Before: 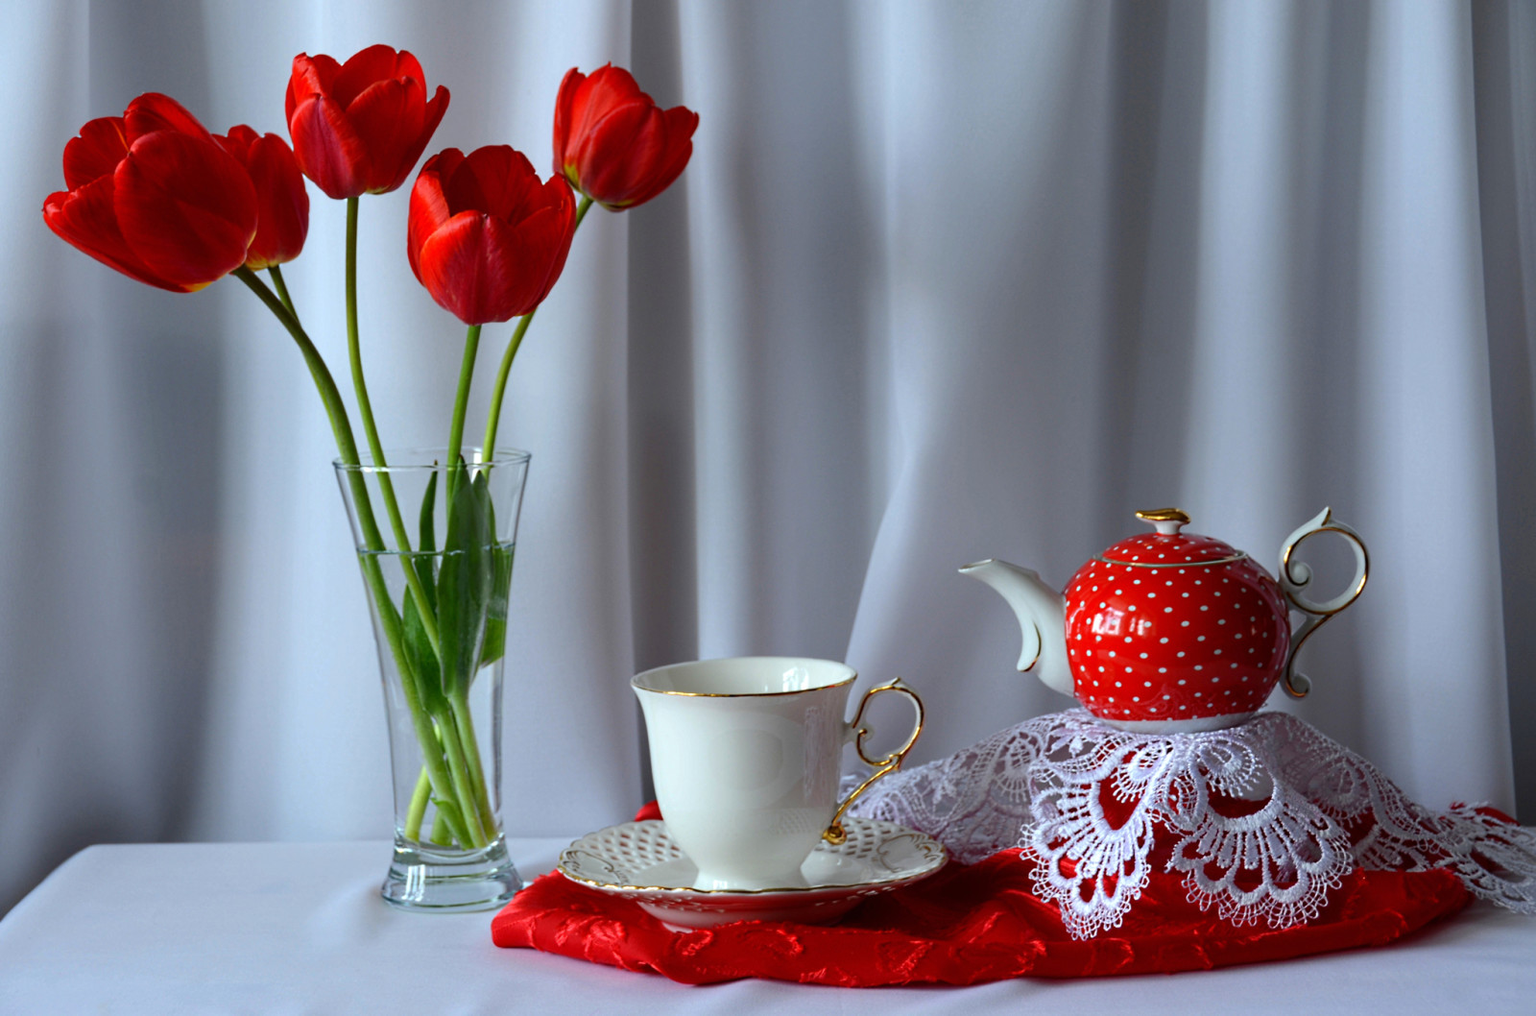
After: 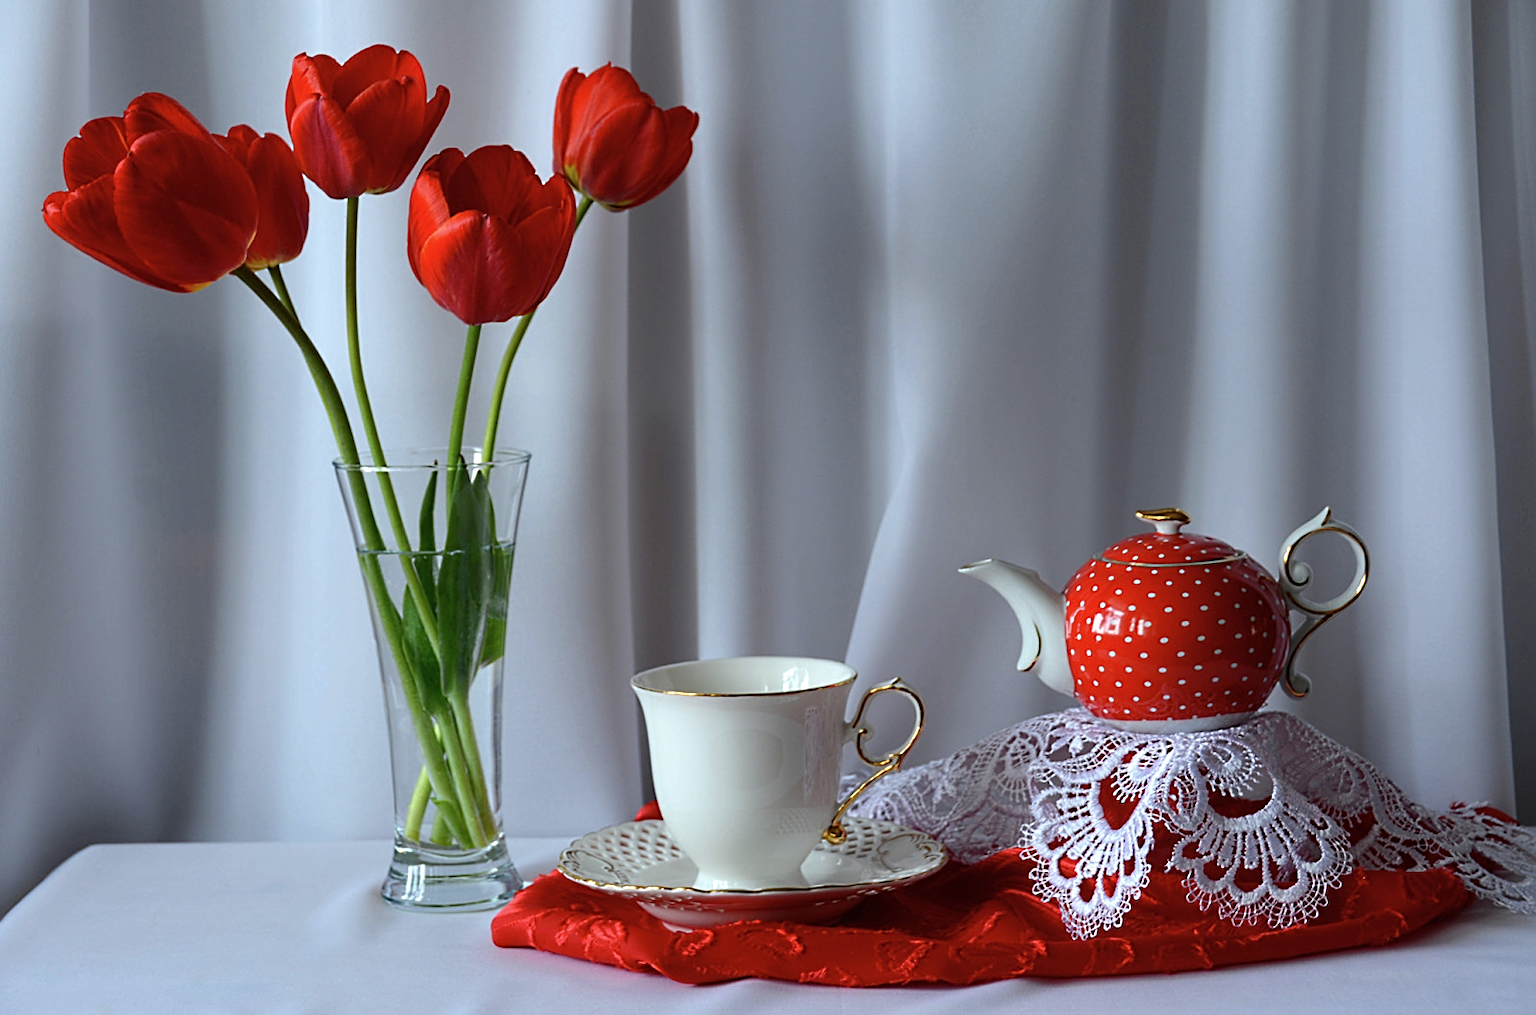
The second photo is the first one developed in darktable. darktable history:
contrast brightness saturation: saturation -0.095
sharpen: on, module defaults
